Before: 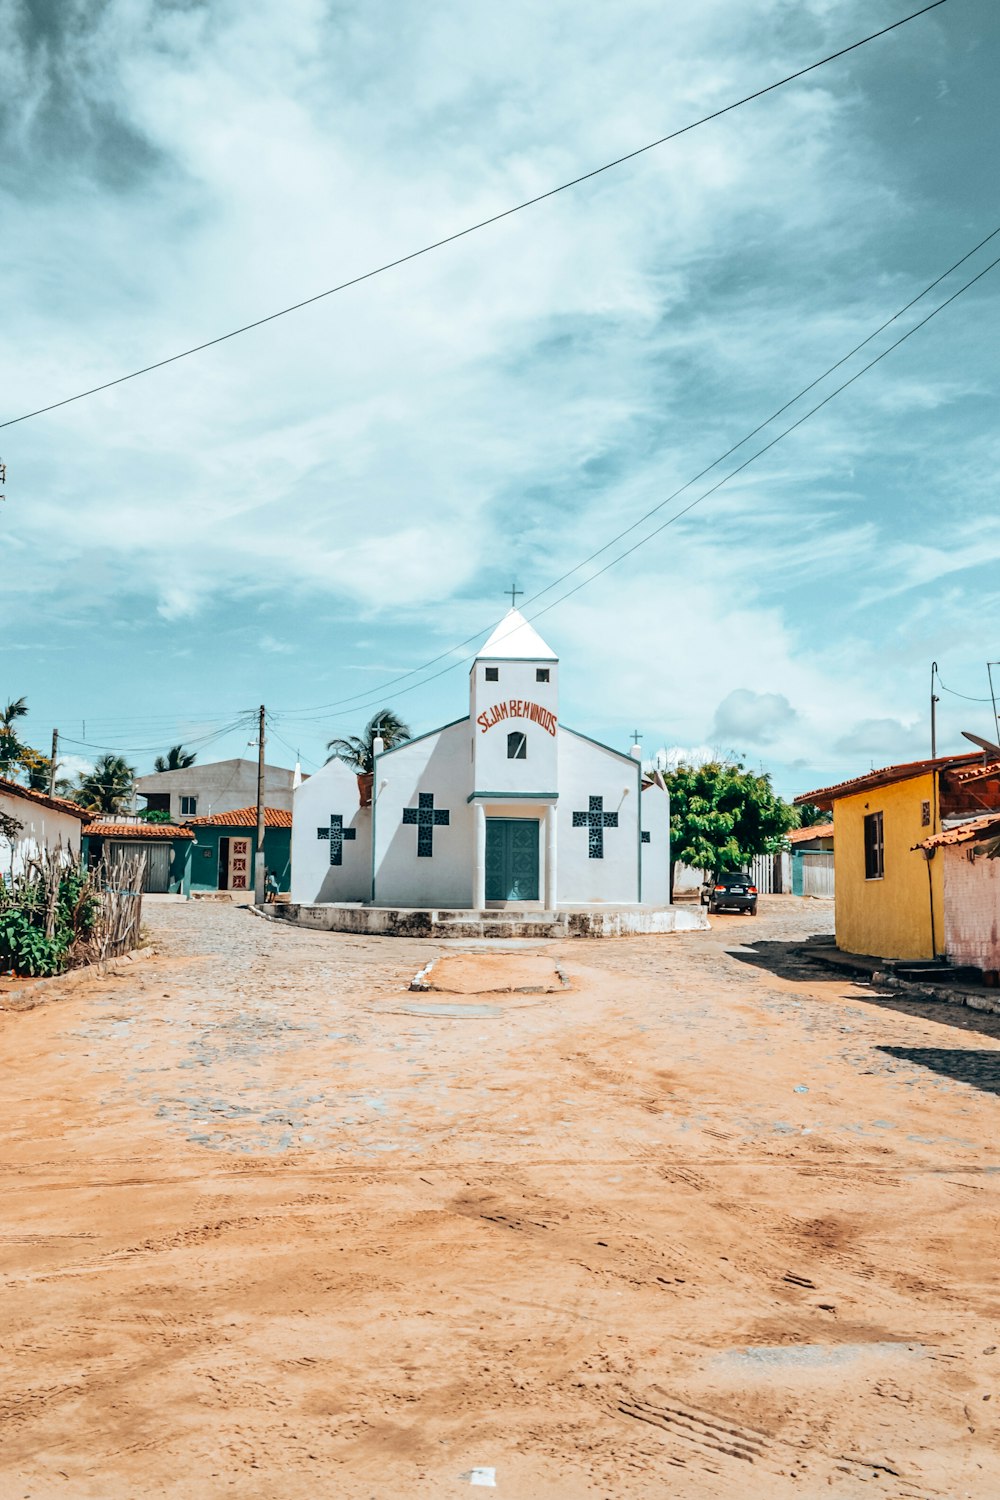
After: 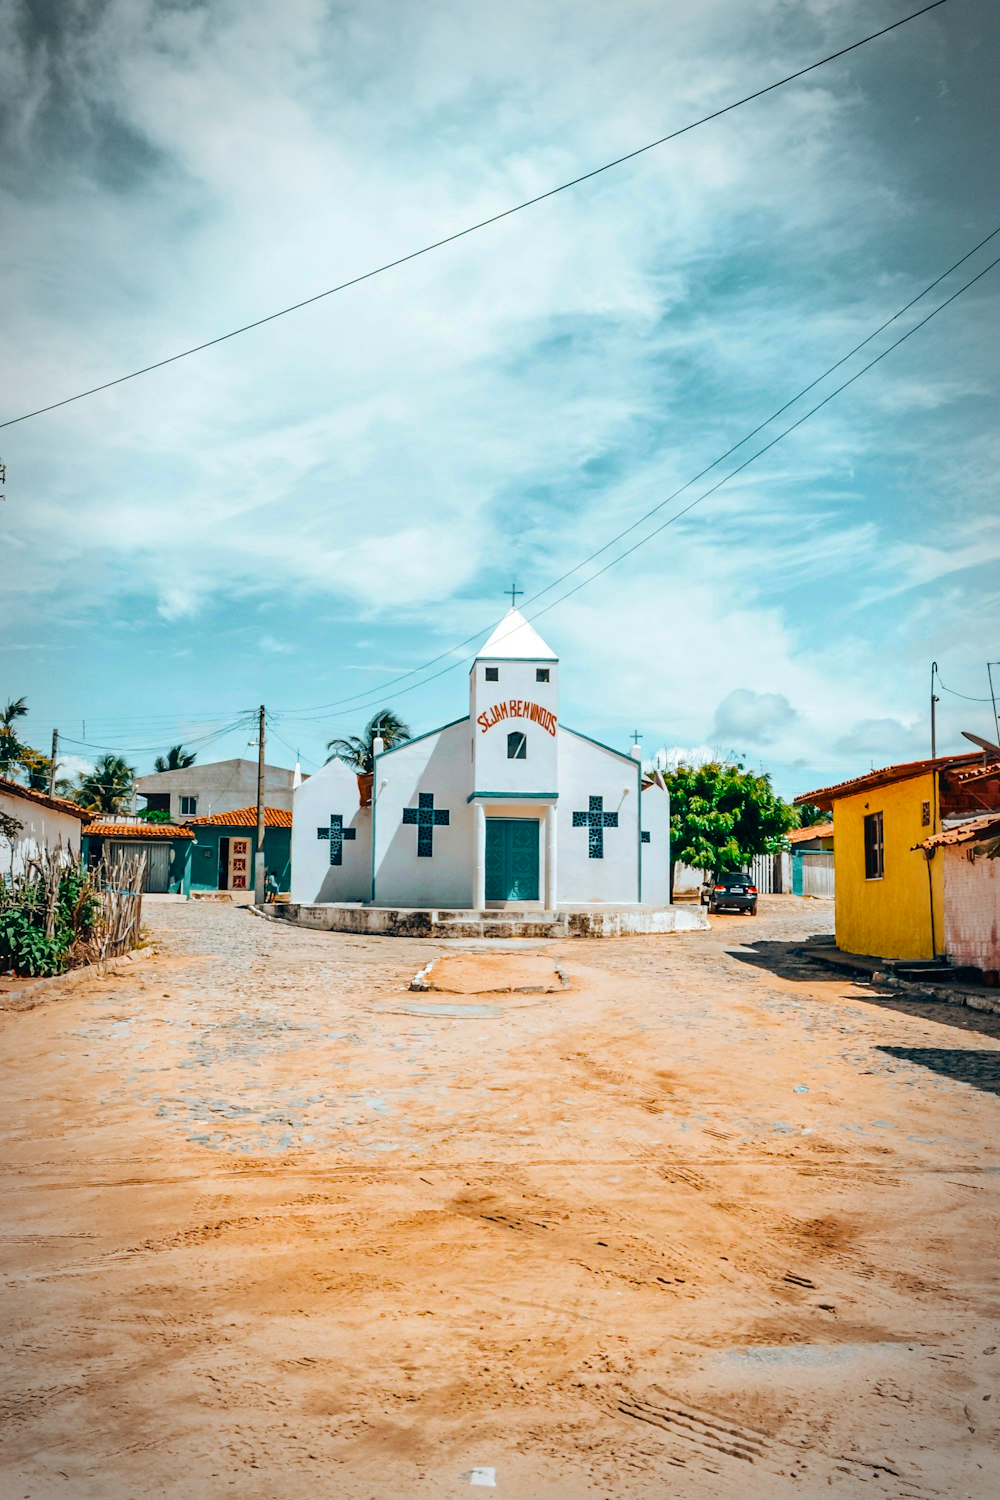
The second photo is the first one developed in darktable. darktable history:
vignetting: automatic ratio true, unbound false
color balance rgb: perceptual saturation grading › global saturation 40.839%, perceptual saturation grading › highlights -25.062%, perceptual saturation grading › mid-tones 34.906%, perceptual saturation grading › shadows 36.195%, global vibrance 9.823%
